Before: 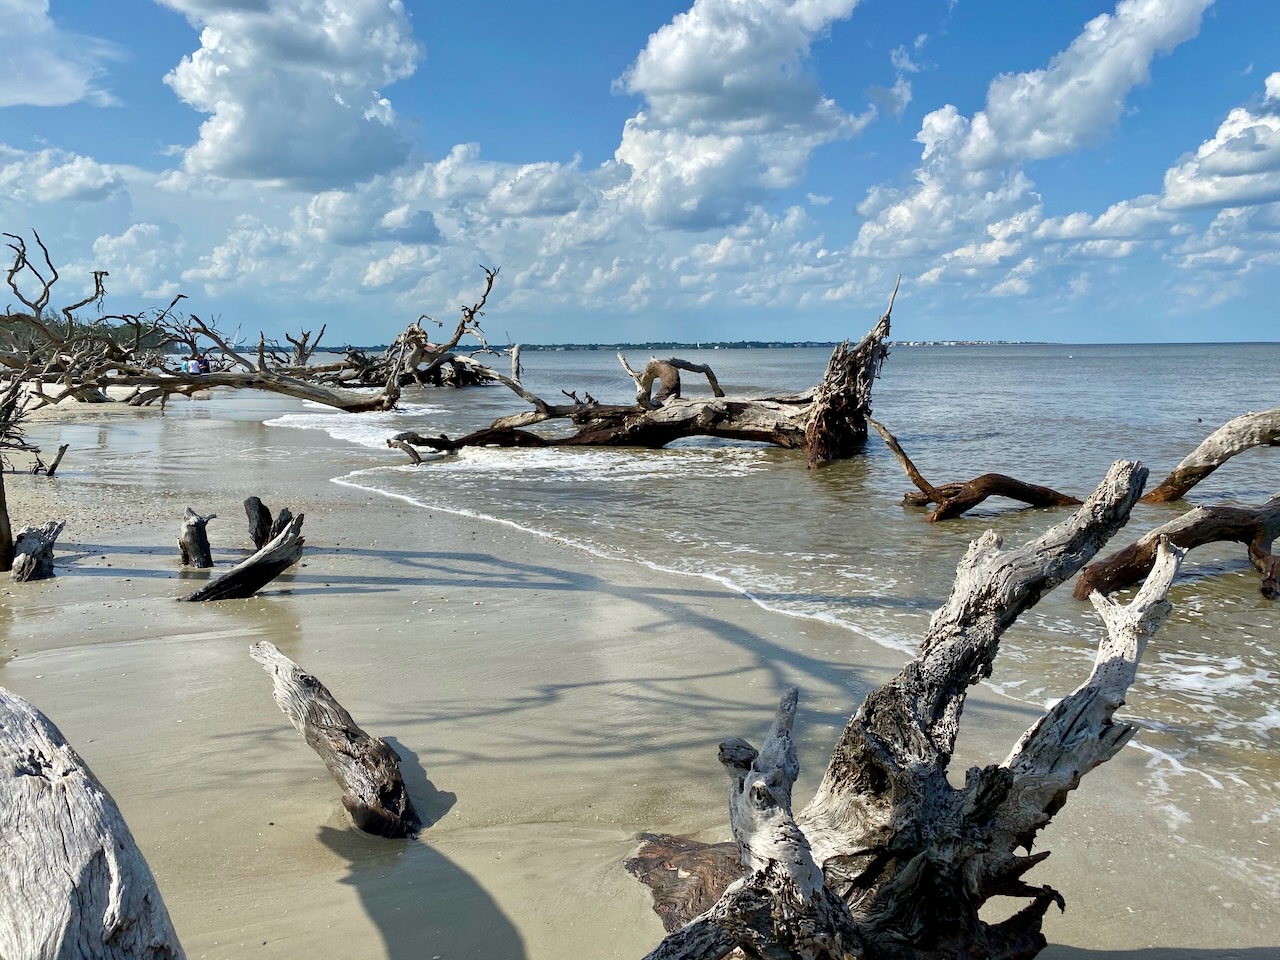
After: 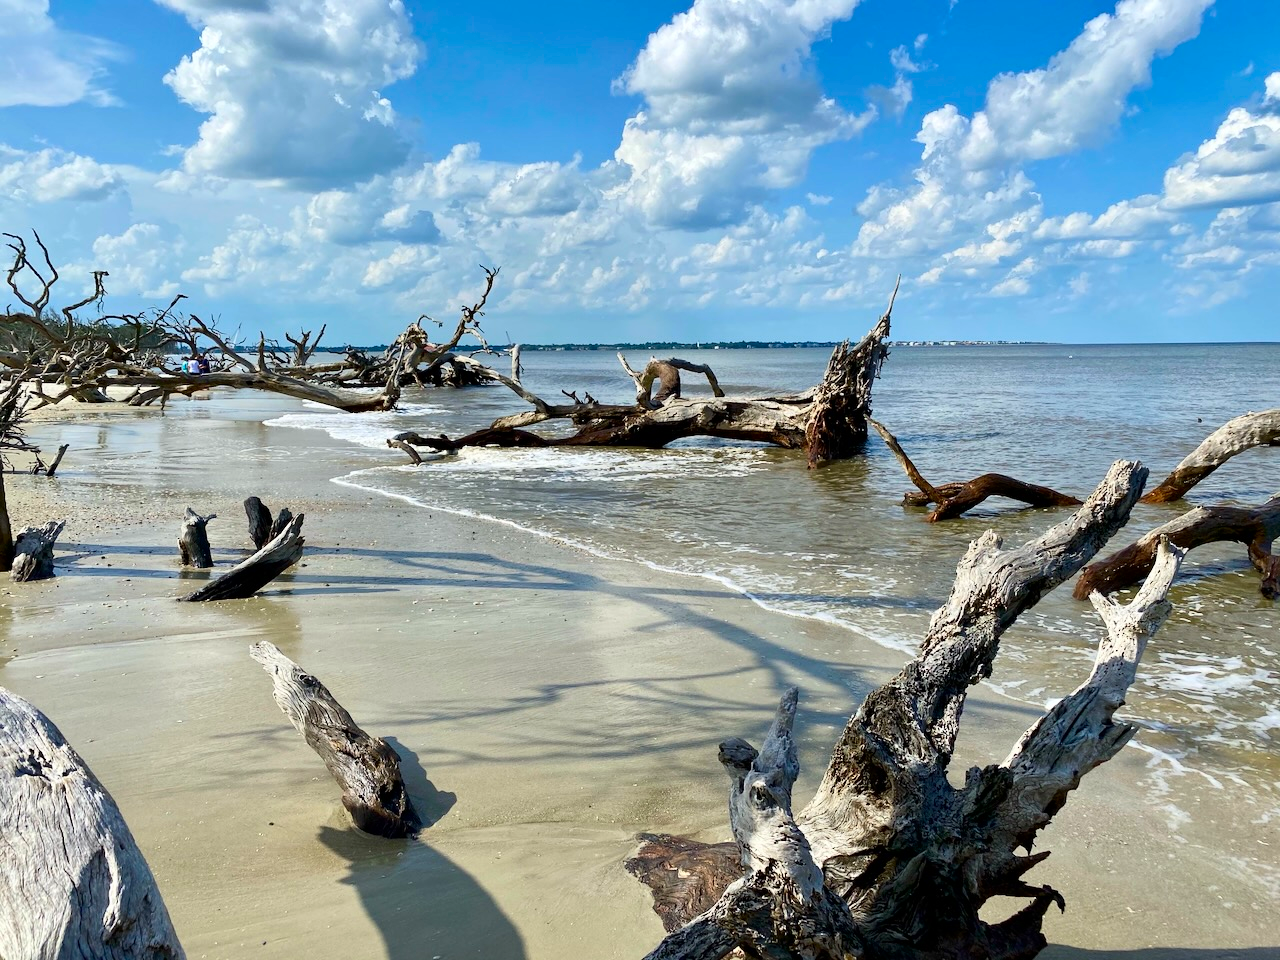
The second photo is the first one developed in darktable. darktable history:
contrast brightness saturation: contrast 0.164, saturation 0.321
